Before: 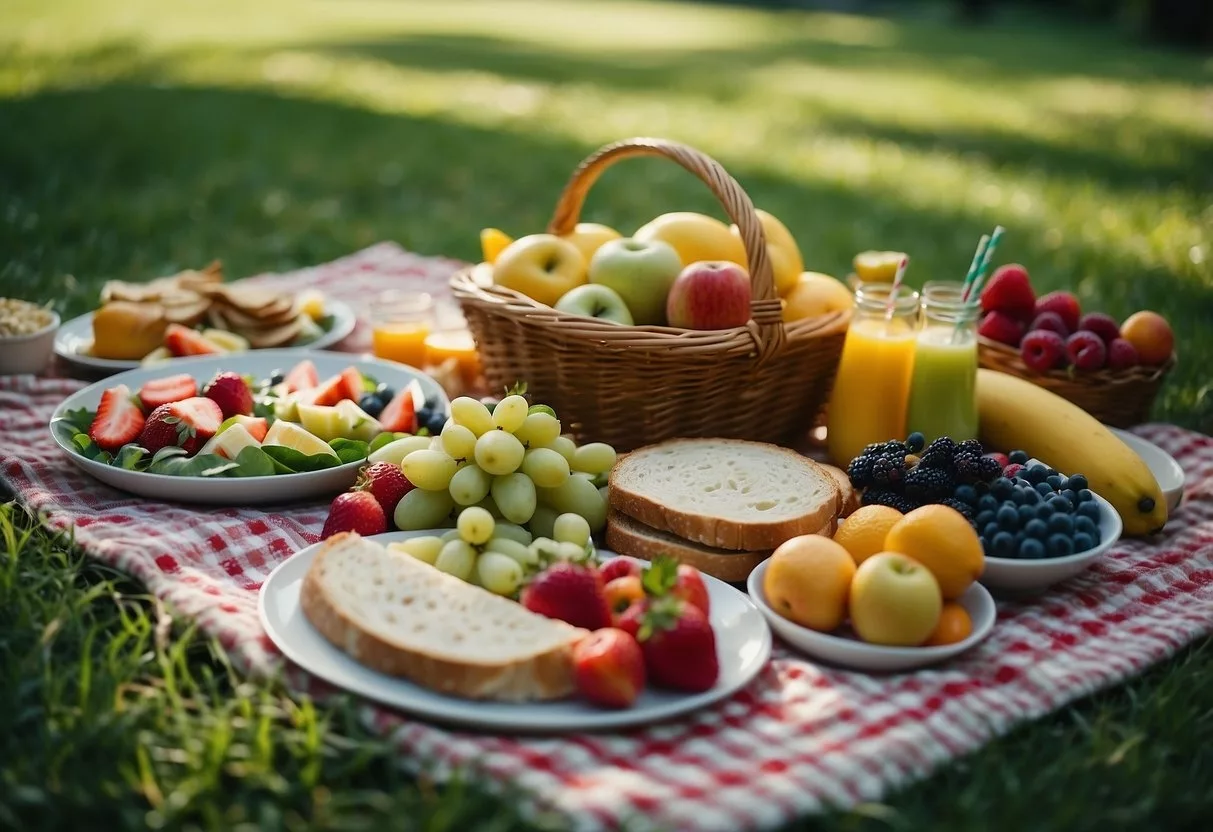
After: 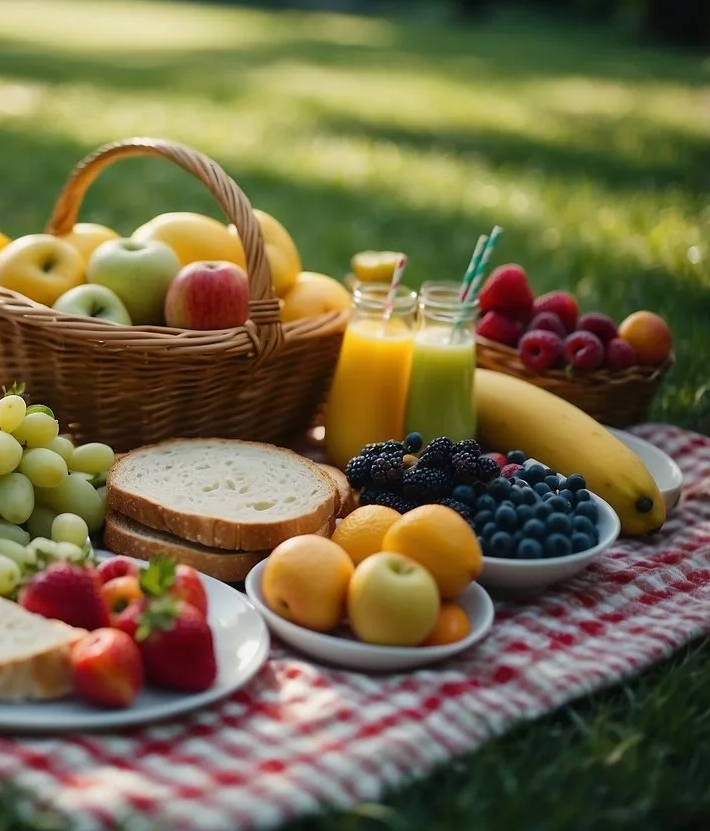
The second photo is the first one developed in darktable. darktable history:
crop: left 41.402%
base curve: curves: ch0 [(0, 0) (0.989, 0.992)], preserve colors none
